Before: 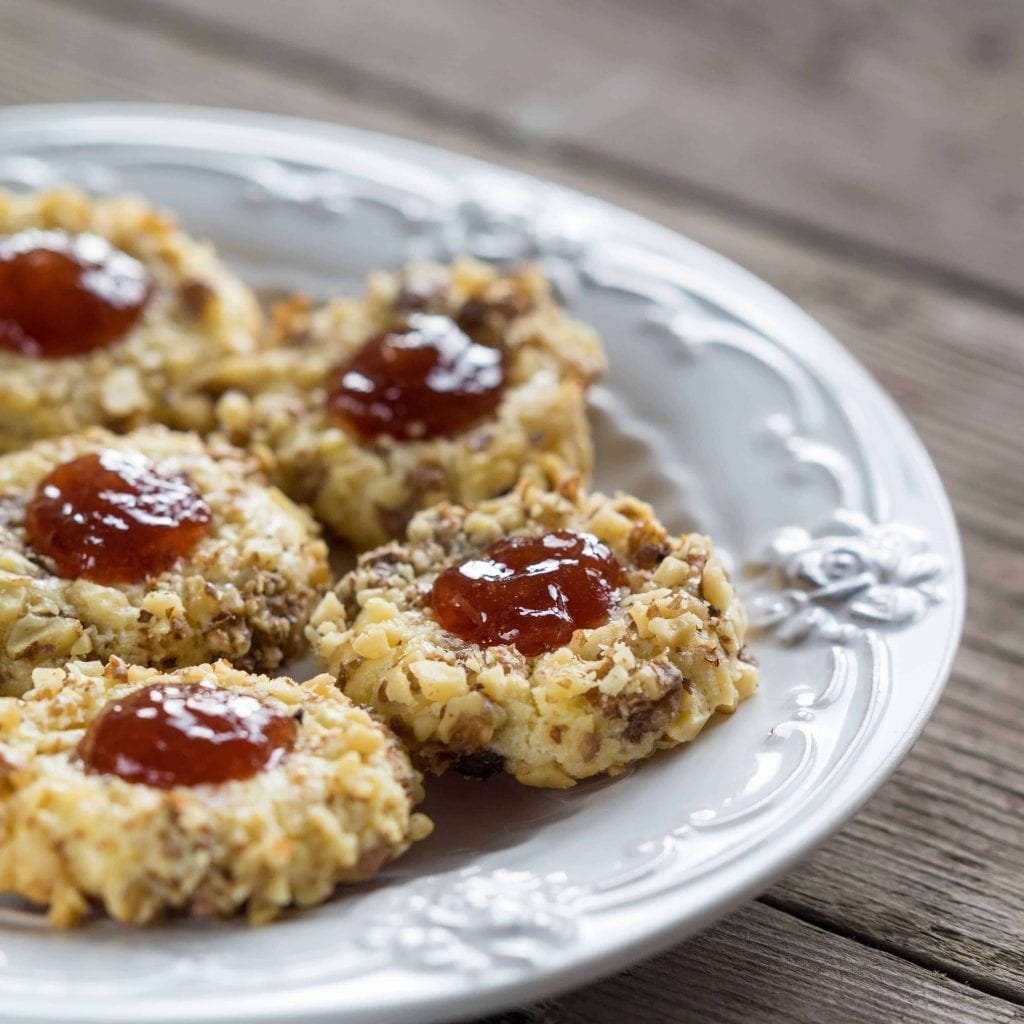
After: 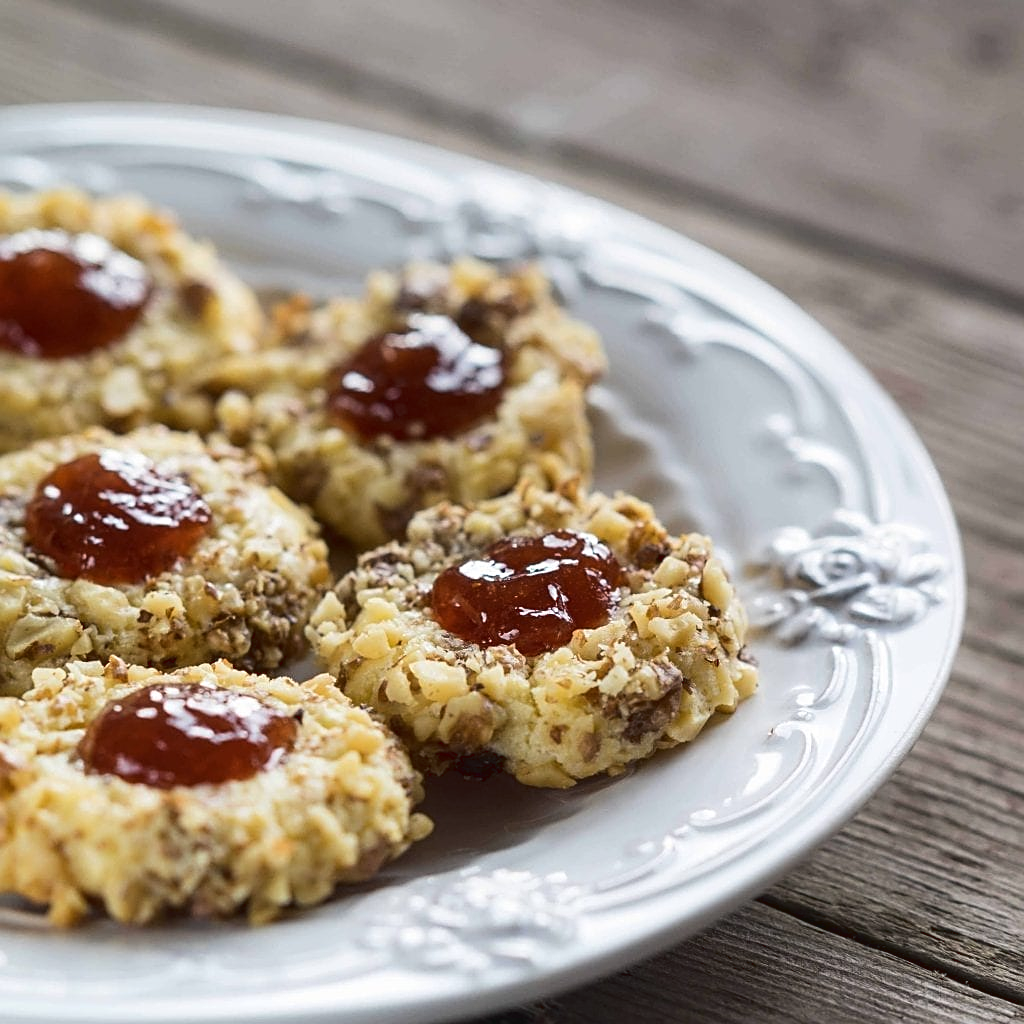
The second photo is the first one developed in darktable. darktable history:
sharpen: on, module defaults
tone curve: curves: ch0 [(0, 0.032) (0.181, 0.156) (0.751, 0.762) (1, 1)], color space Lab, linked channels, preserve colors none
